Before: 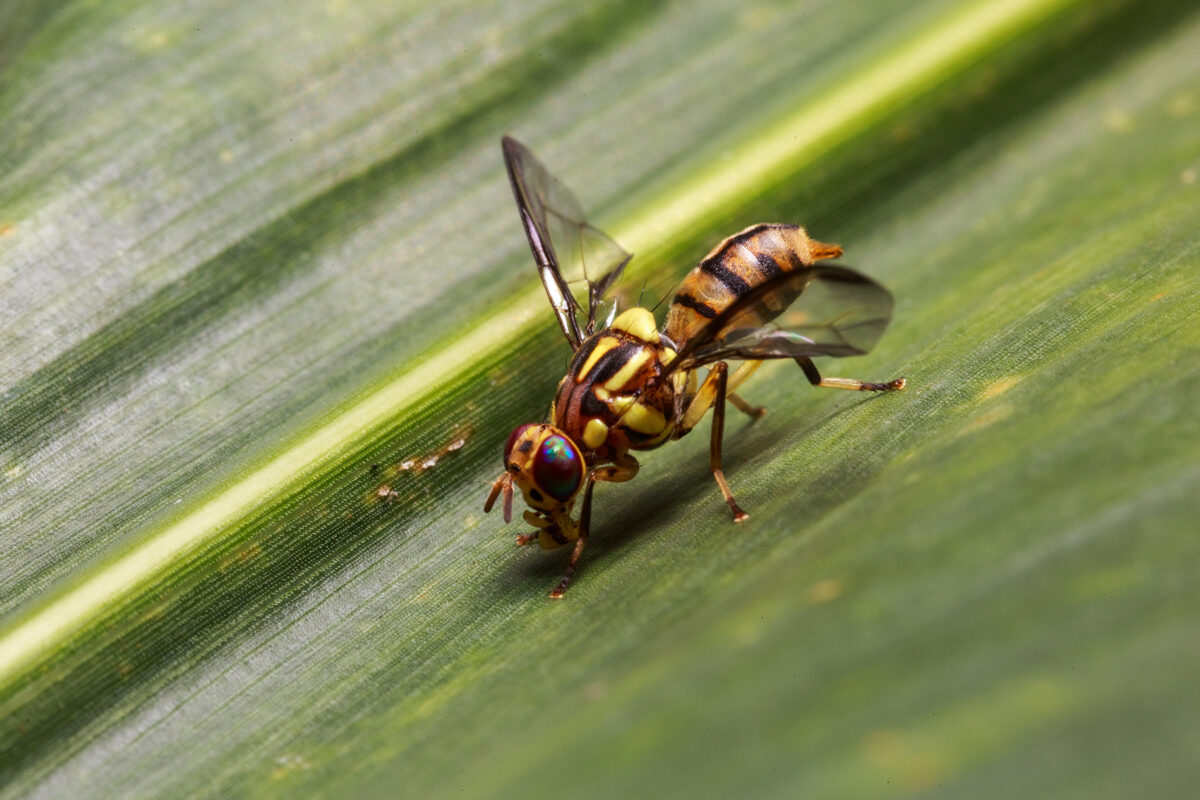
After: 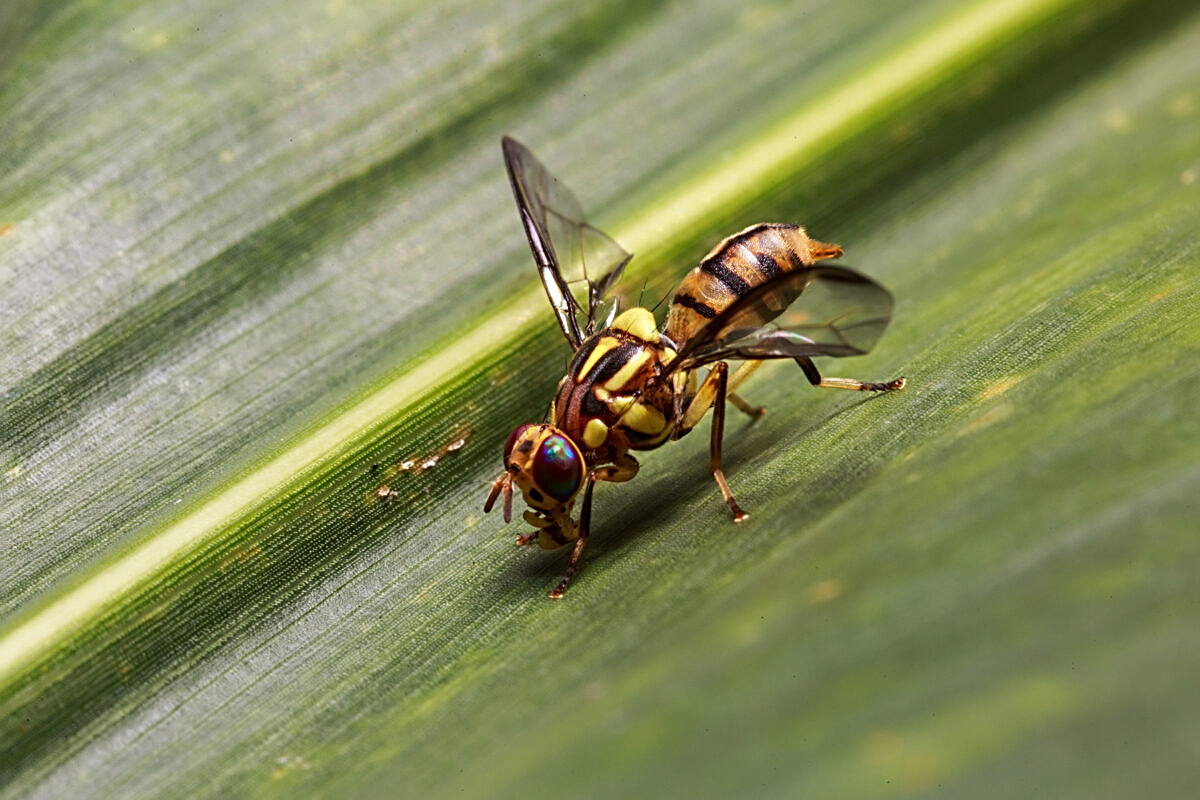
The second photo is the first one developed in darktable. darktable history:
sharpen: radius 2.676, amount 0.666
color calibration: illuminant same as pipeline (D50), adaptation none (bypass), x 0.332, y 0.333, temperature 5009.19 K
